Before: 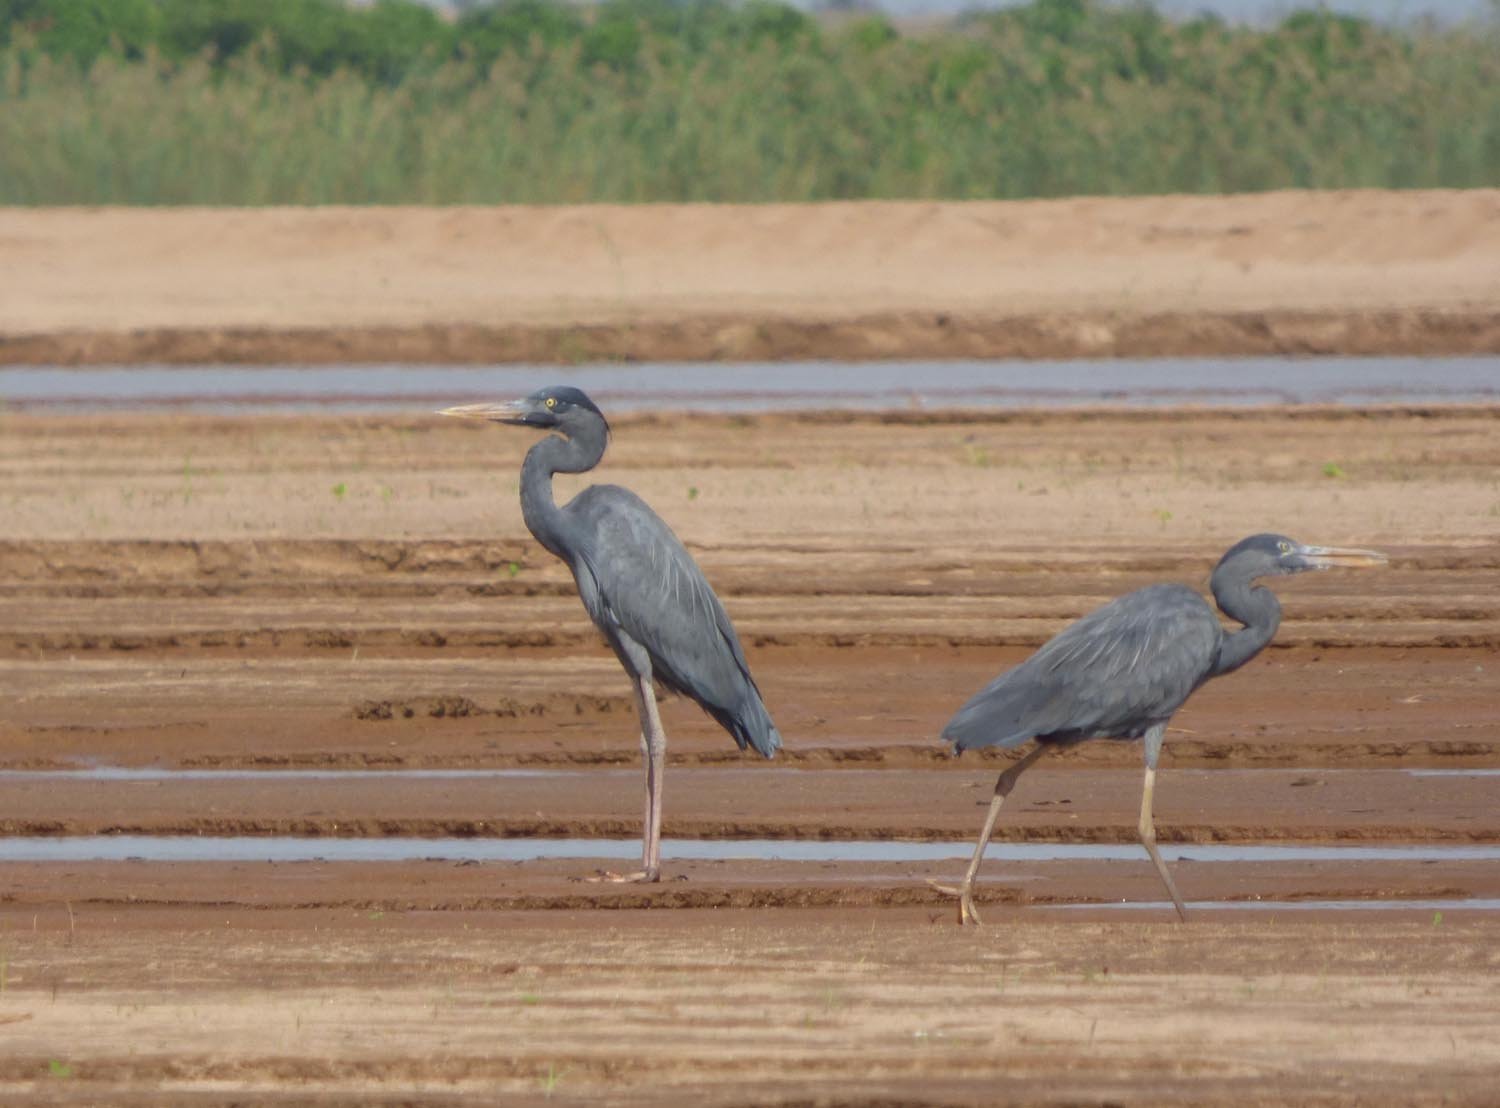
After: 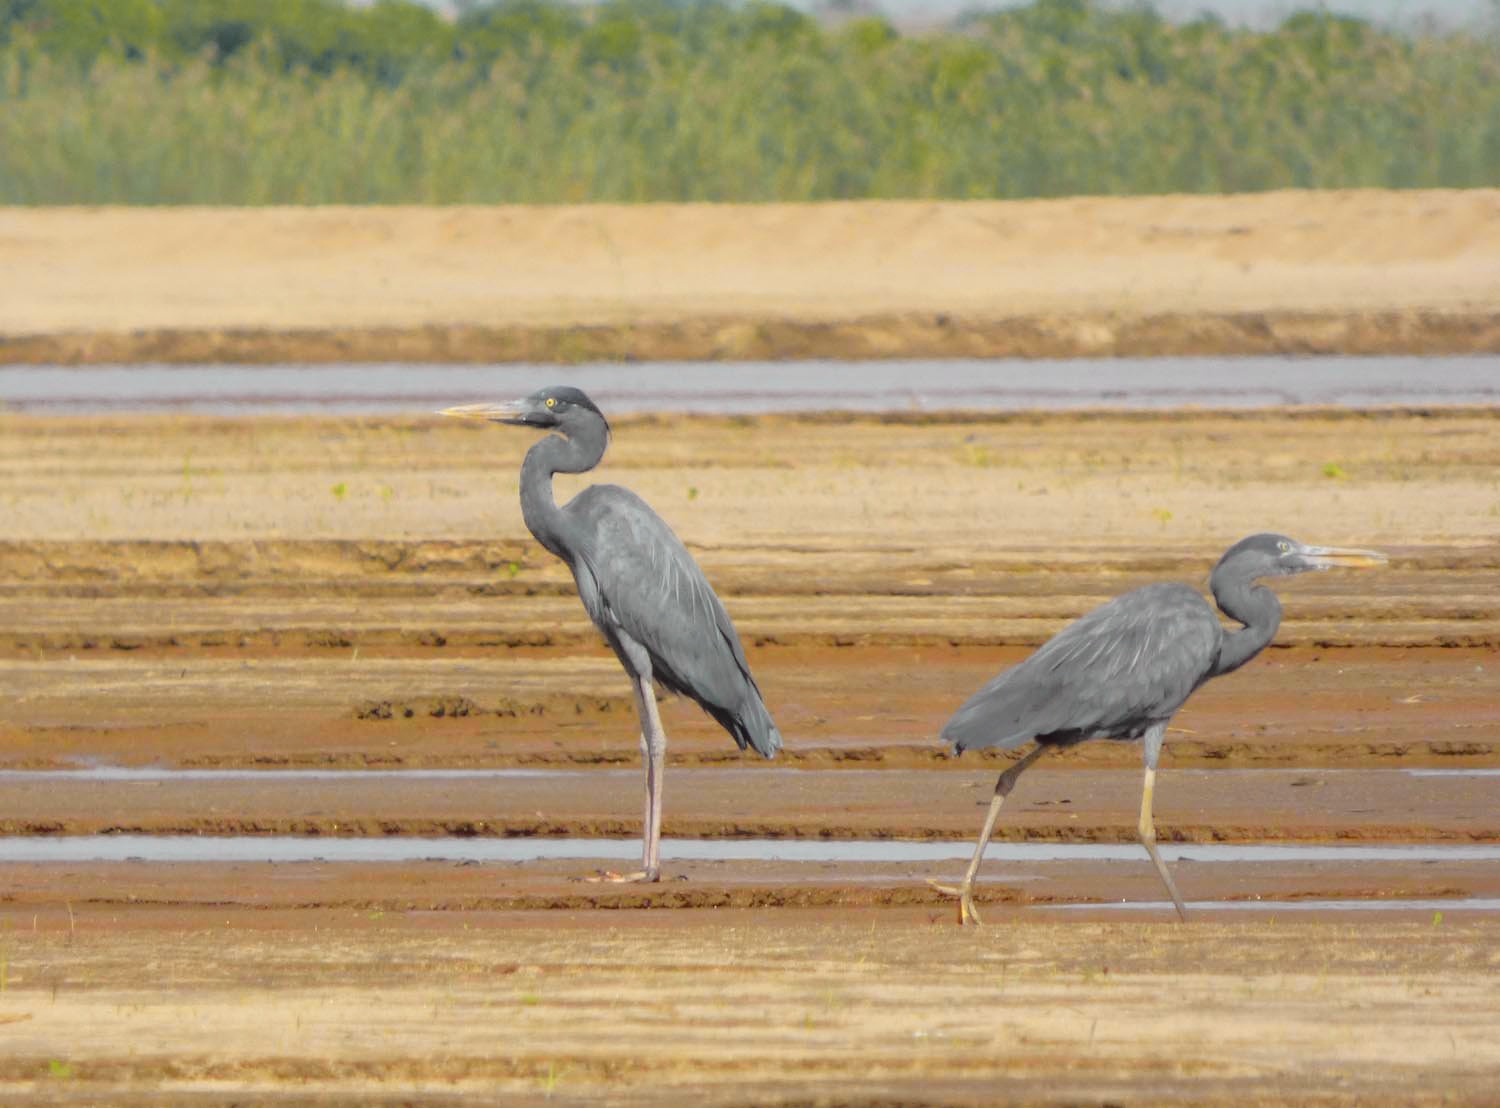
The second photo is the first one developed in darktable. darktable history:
tone equalizer: on, module defaults
tone curve: curves: ch0 [(0, 0) (0.168, 0.142) (0.359, 0.44) (0.469, 0.544) (0.634, 0.722) (0.858, 0.903) (1, 0.968)]; ch1 [(0, 0) (0.437, 0.453) (0.472, 0.47) (0.502, 0.502) (0.54, 0.534) (0.57, 0.592) (0.618, 0.66) (0.699, 0.749) (0.859, 0.919) (1, 1)]; ch2 [(0, 0) (0.33, 0.301) (0.421, 0.443) (0.476, 0.498) (0.505, 0.503) (0.547, 0.557) (0.586, 0.634) (0.608, 0.676) (1, 1)], color space Lab, independent channels, preserve colors none
